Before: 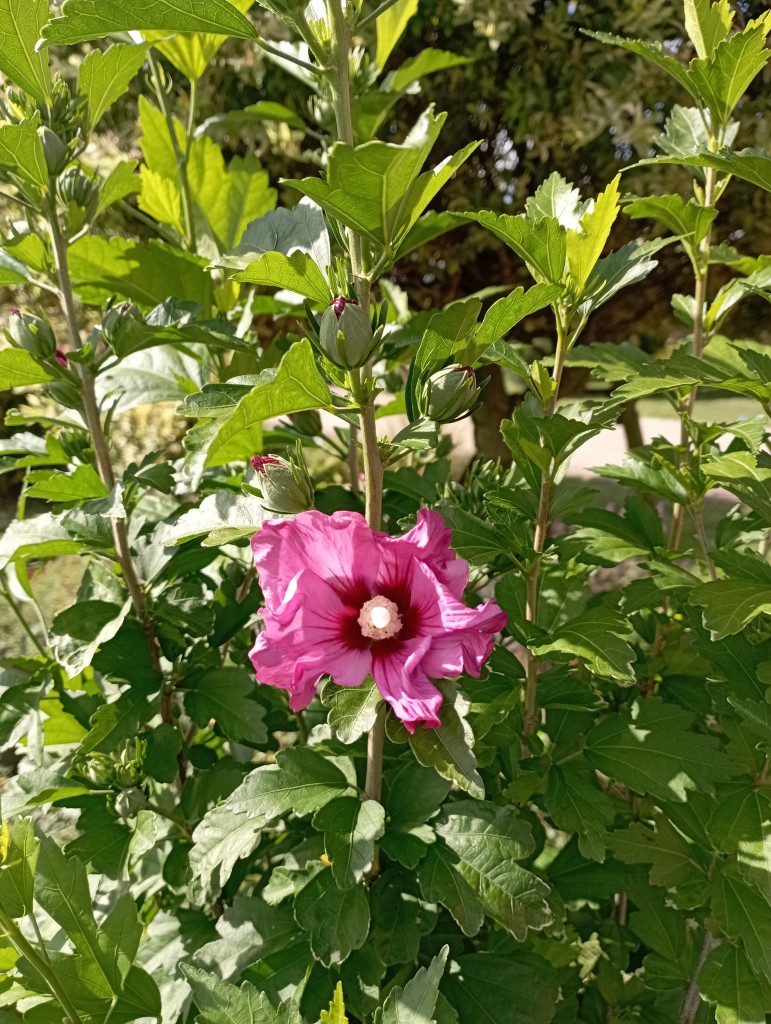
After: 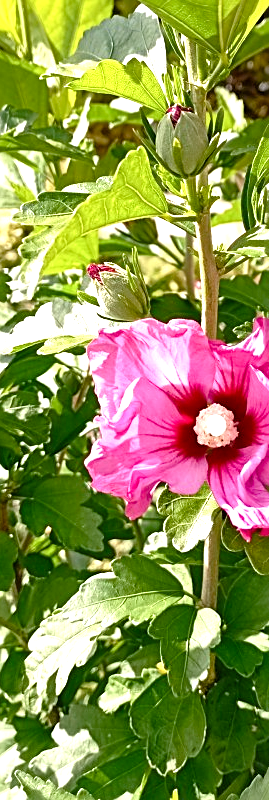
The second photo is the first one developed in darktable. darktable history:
sharpen: on, module defaults
color balance rgb: perceptual saturation grading › global saturation 20%, perceptual saturation grading › highlights -25.627%, perceptual saturation grading › shadows 23.927%, global vibrance 9.625%
exposure: exposure 1 EV, compensate highlight preservation false
crop and rotate: left 21.341%, top 18.836%, right 43.693%, bottom 2.994%
